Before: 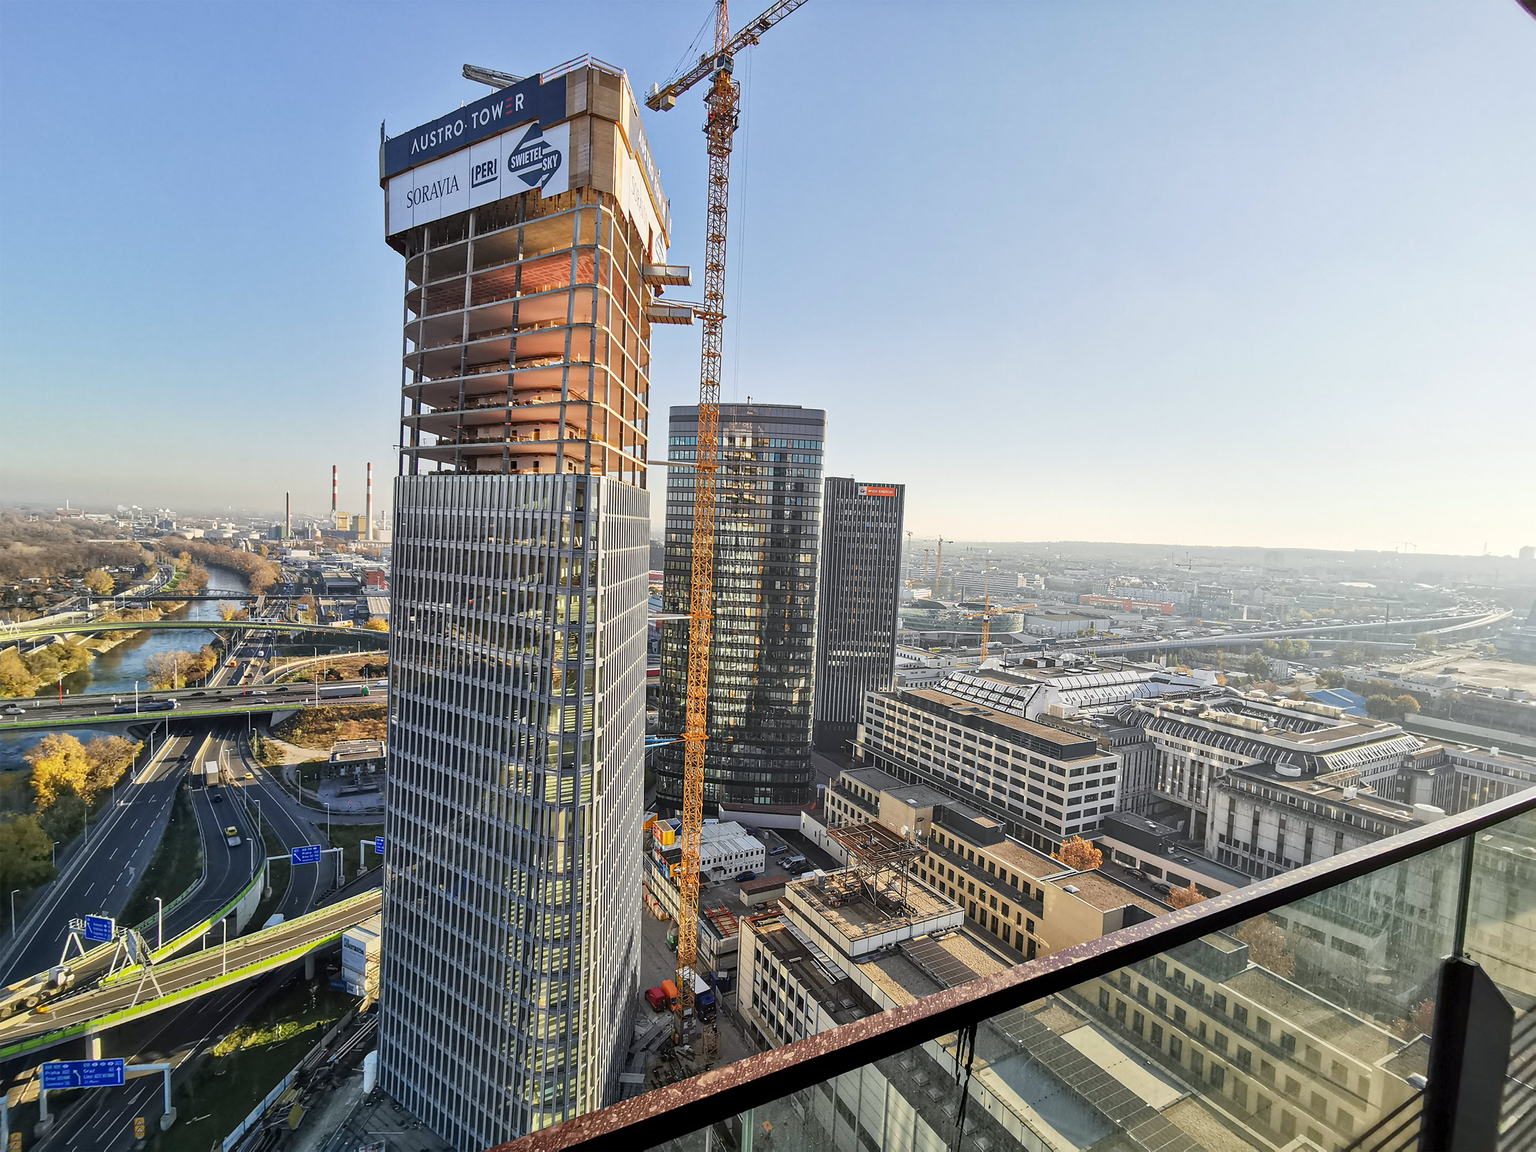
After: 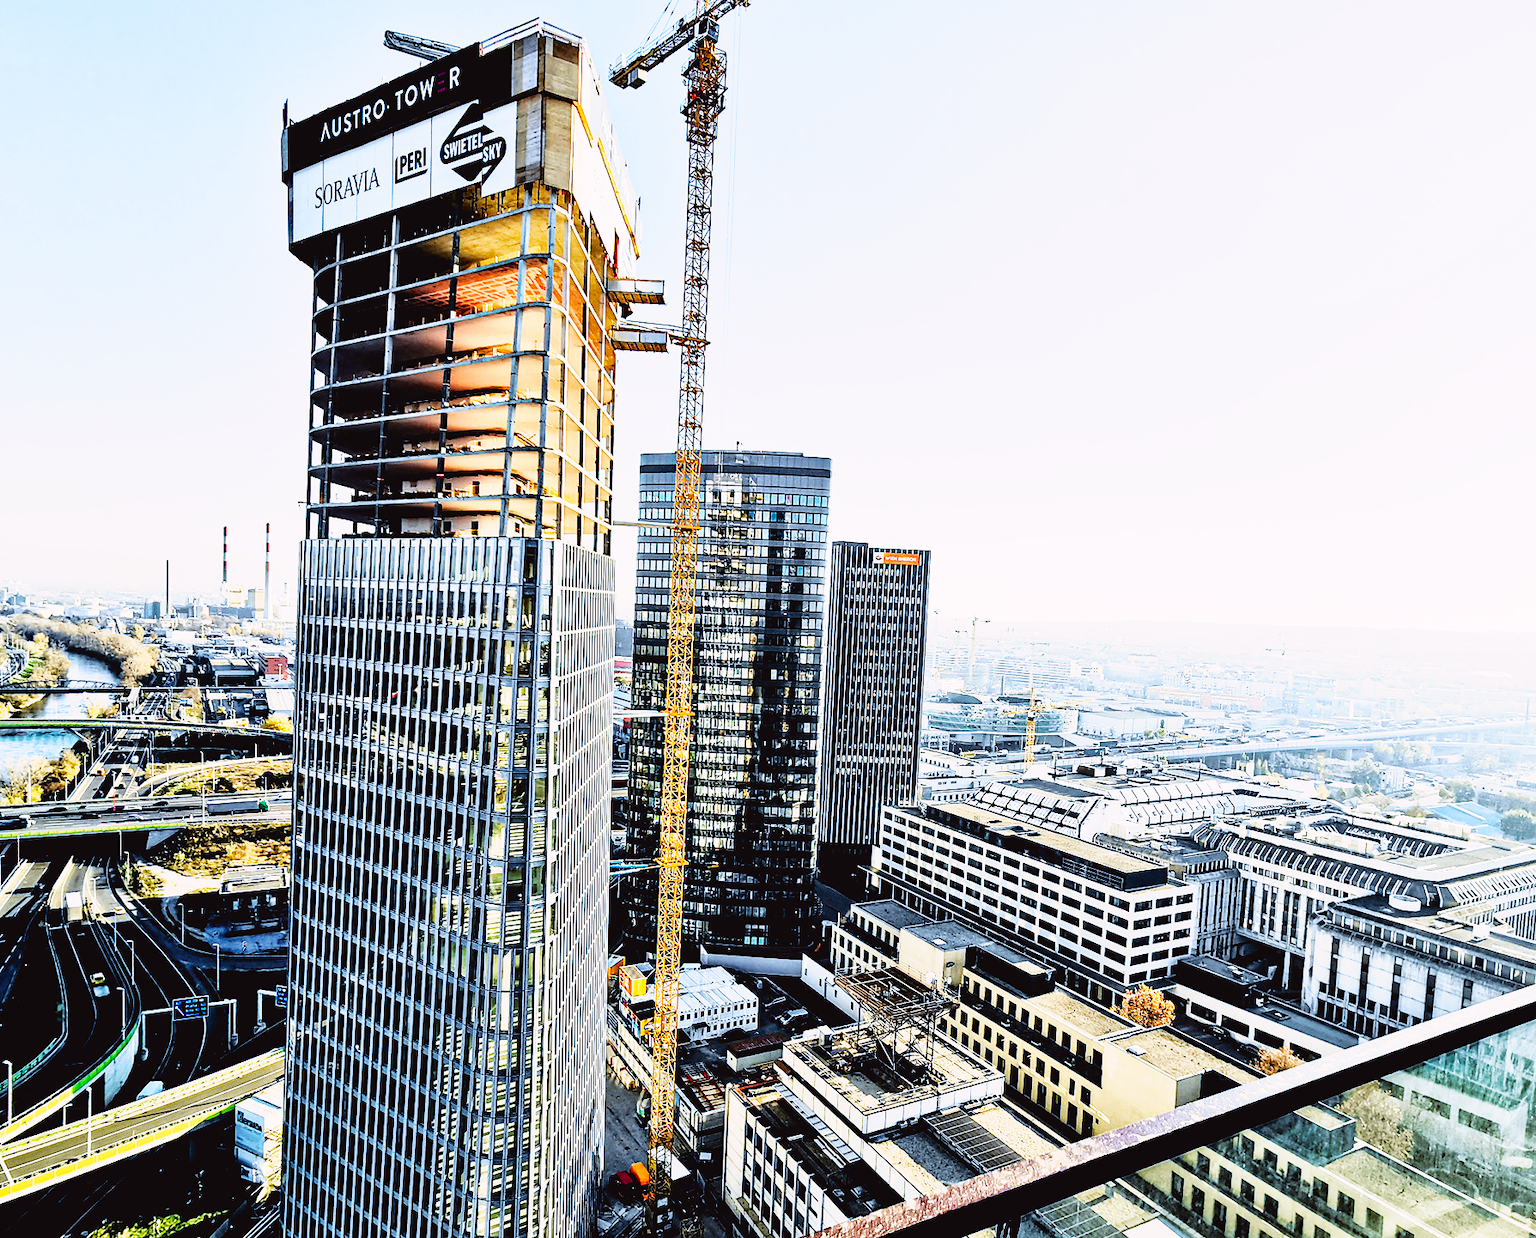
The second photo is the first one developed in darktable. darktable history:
base curve: curves: ch0 [(0, 0) (0.007, 0.004) (0.027, 0.03) (0.046, 0.07) (0.207, 0.54) (0.442, 0.872) (0.673, 0.972) (1, 1)], preserve colors none
color balance rgb: shadows lift › luminance -7.7%, shadows lift › chroma 2.13%, shadows lift › hue 200.79°, power › luminance -7.77%, power › chroma 2.27%, power › hue 220.69°, highlights gain › luminance 15.15%, highlights gain › chroma 4%, highlights gain › hue 209.35°, global offset › luminance -0.21%, global offset › chroma 0.27%, perceptual saturation grading › global saturation 24.42%, perceptual saturation grading › highlights -24.42%, perceptual saturation grading › mid-tones 24.42%, perceptual saturation grading › shadows 40%, perceptual brilliance grading › global brilliance -5%, perceptual brilliance grading › highlights 24.42%, perceptual brilliance grading › mid-tones 7%, perceptual brilliance grading › shadows -5%
tone curve: curves: ch0 [(0, 0.036) (0.119, 0.115) (0.461, 0.479) (0.715, 0.767) (0.817, 0.865) (1, 0.998)]; ch1 [(0, 0) (0.377, 0.416) (0.44, 0.478) (0.487, 0.498) (0.514, 0.525) (0.538, 0.552) (0.67, 0.688) (1, 1)]; ch2 [(0, 0) (0.38, 0.405) (0.463, 0.445) (0.492, 0.486) (0.524, 0.541) (0.578, 0.59) (0.653, 0.658) (1, 1)], color space Lab, independent channels, preserve colors none
rgb levels: levels [[0.034, 0.472, 0.904], [0, 0.5, 1], [0, 0.5, 1]]
crop: left 9.929%, top 3.475%, right 9.188%, bottom 9.529%
shadows and highlights: shadows -20, white point adjustment -2, highlights -35
